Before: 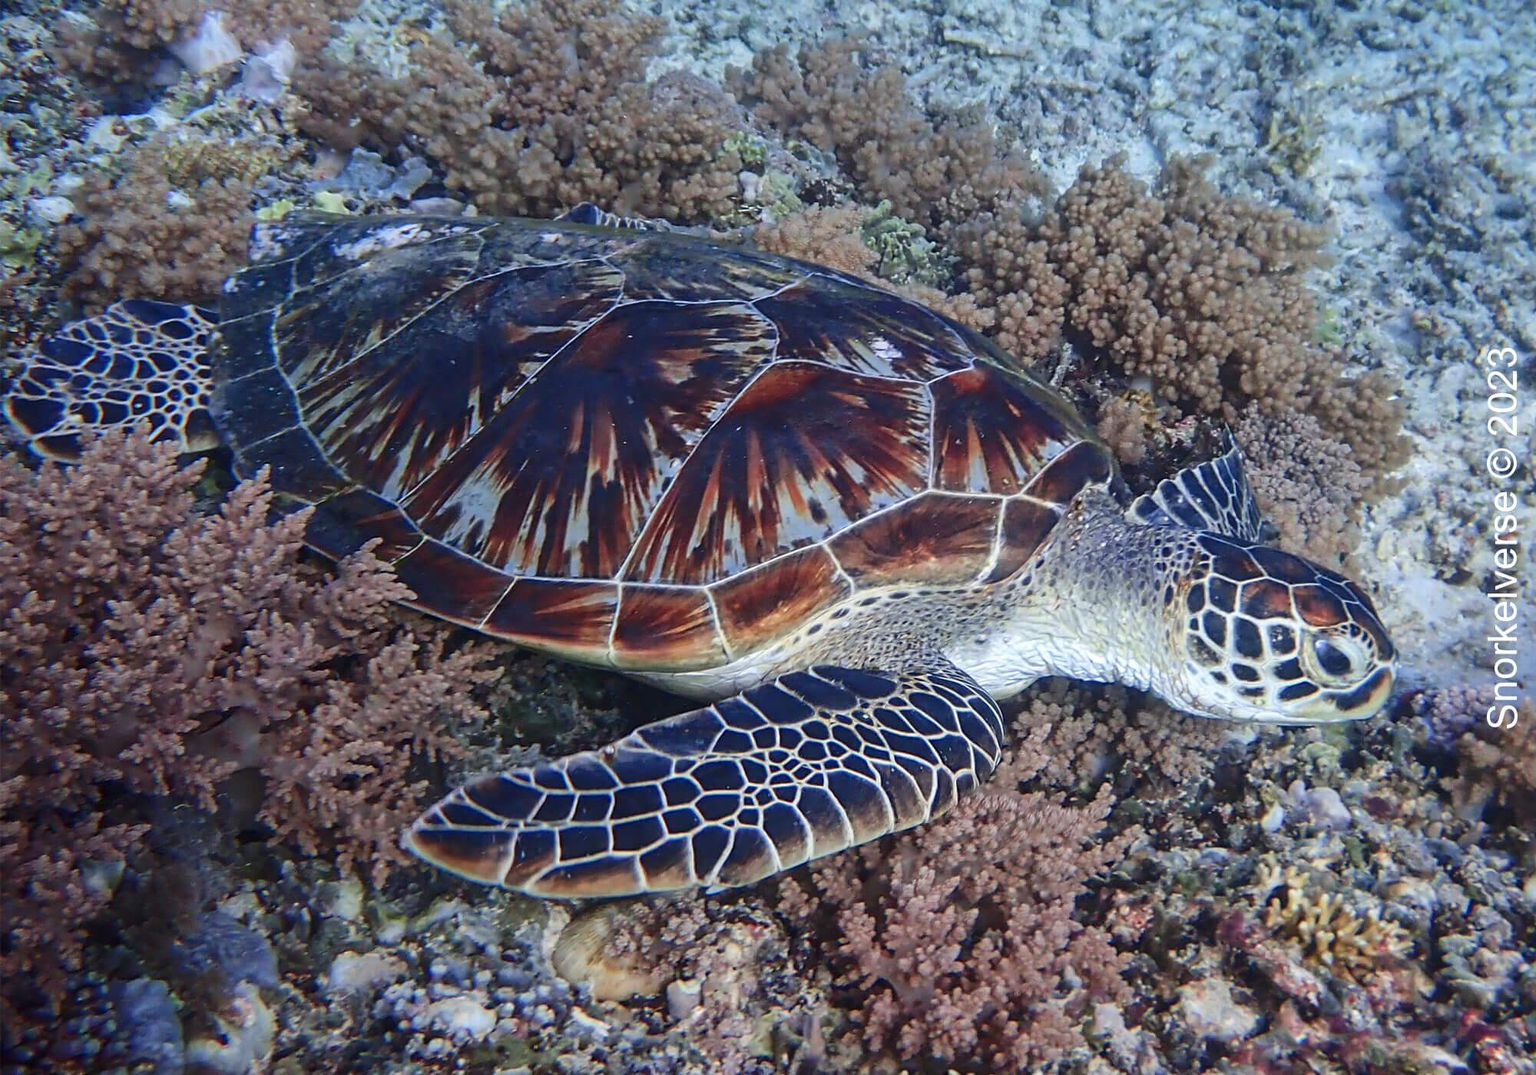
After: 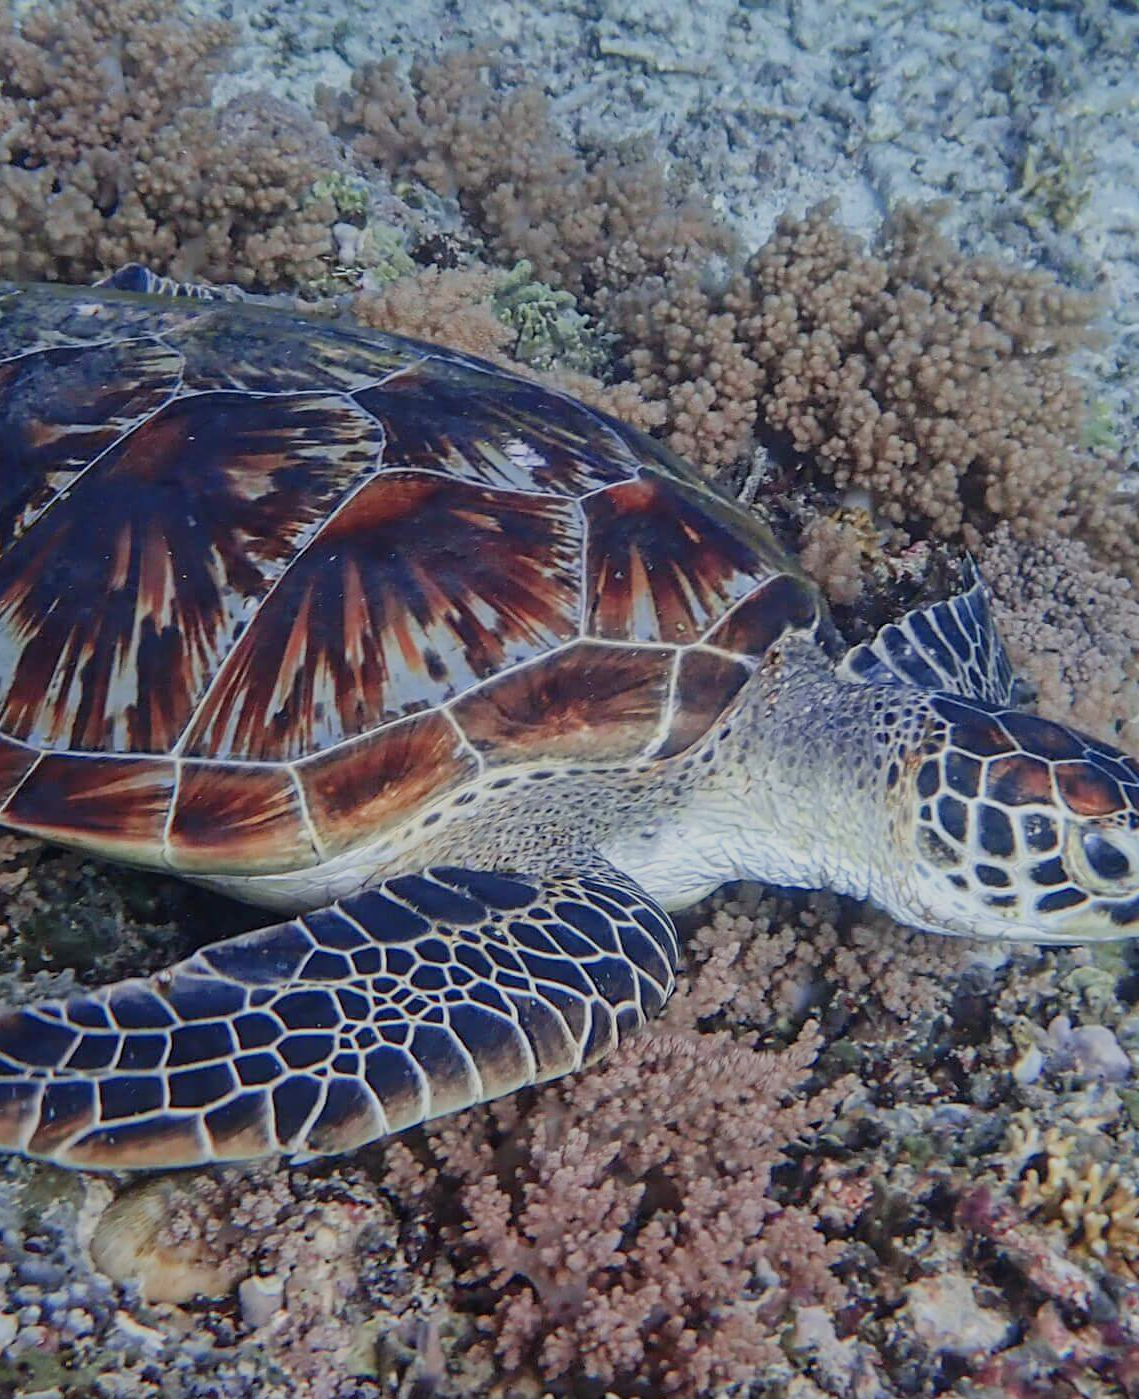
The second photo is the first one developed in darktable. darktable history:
filmic rgb: middle gray luminance 18.37%, black relative exposure -10.49 EV, white relative exposure 3.4 EV, target black luminance 0%, hardness 6.04, latitude 98.61%, contrast 0.843, shadows ↔ highlights balance 0.591%
crop: left 31.499%, top 0.013%, right 11.522%
